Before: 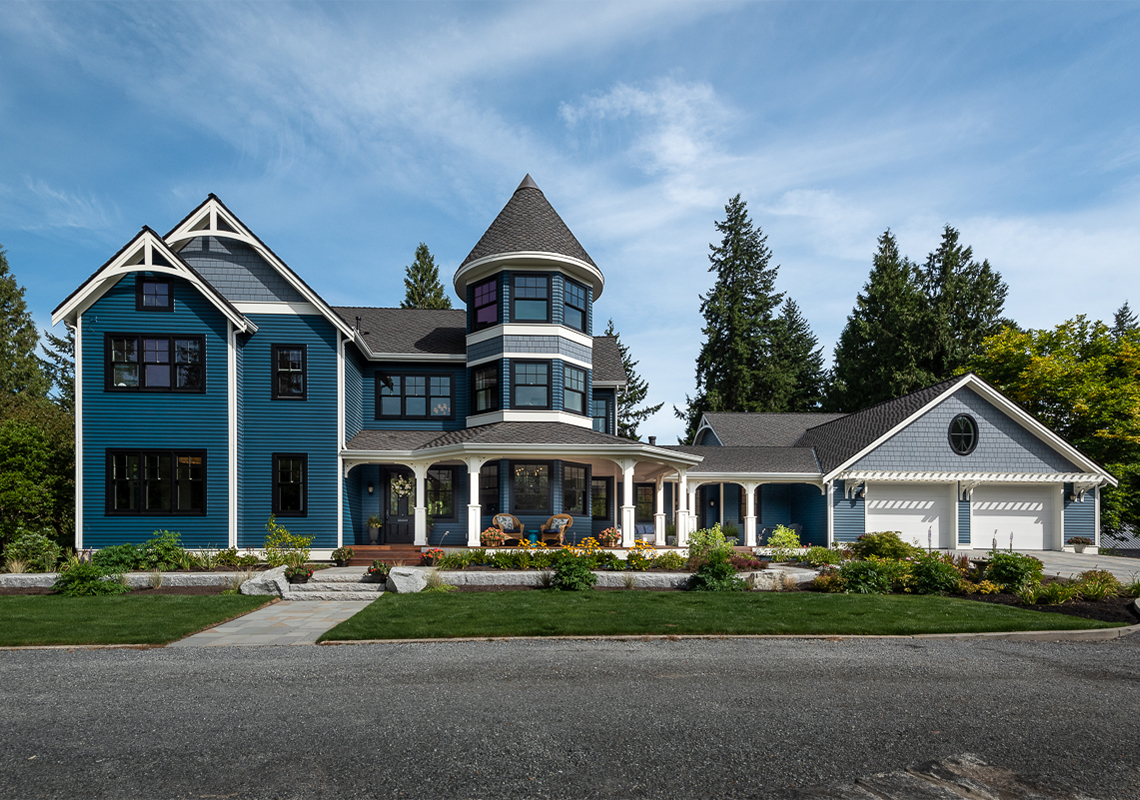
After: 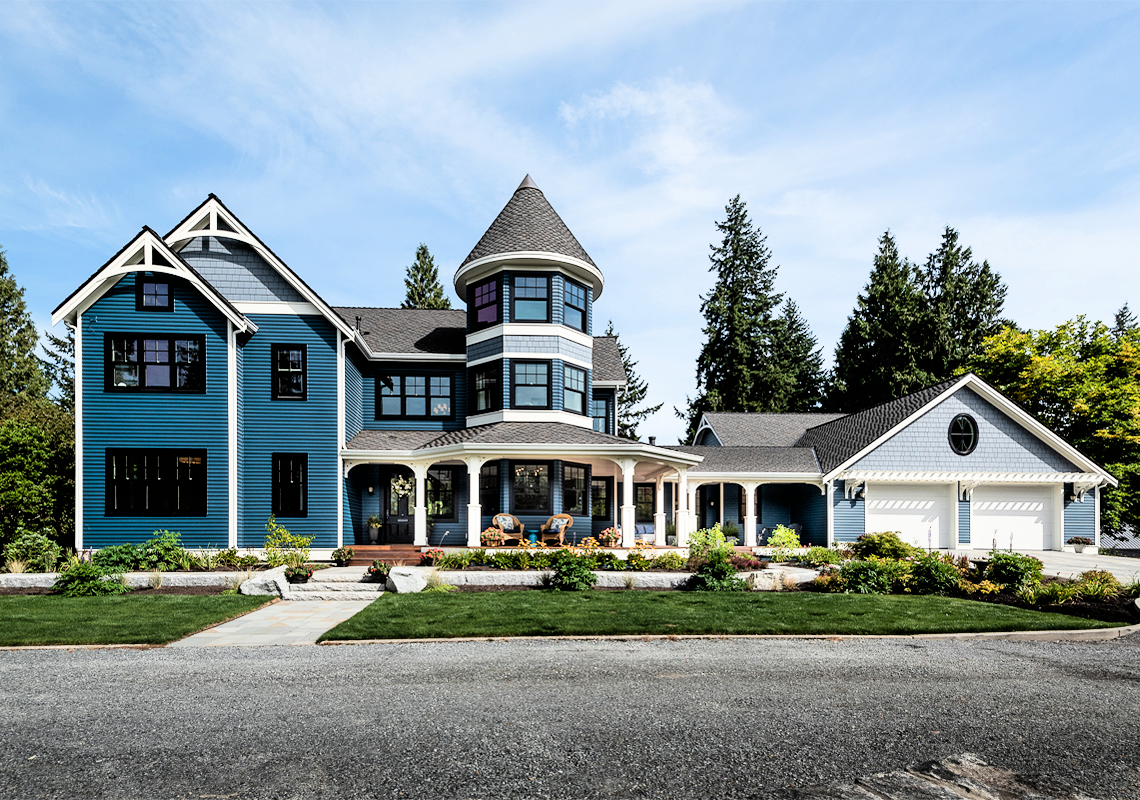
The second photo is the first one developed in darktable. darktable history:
exposure: black level correction 0, exposure 1.101 EV, compensate highlight preservation false
filmic rgb: black relative exposure -5.11 EV, white relative exposure 3.95 EV, threshold 2.96 EV, hardness 2.88, contrast 1.504, enable highlight reconstruction true
